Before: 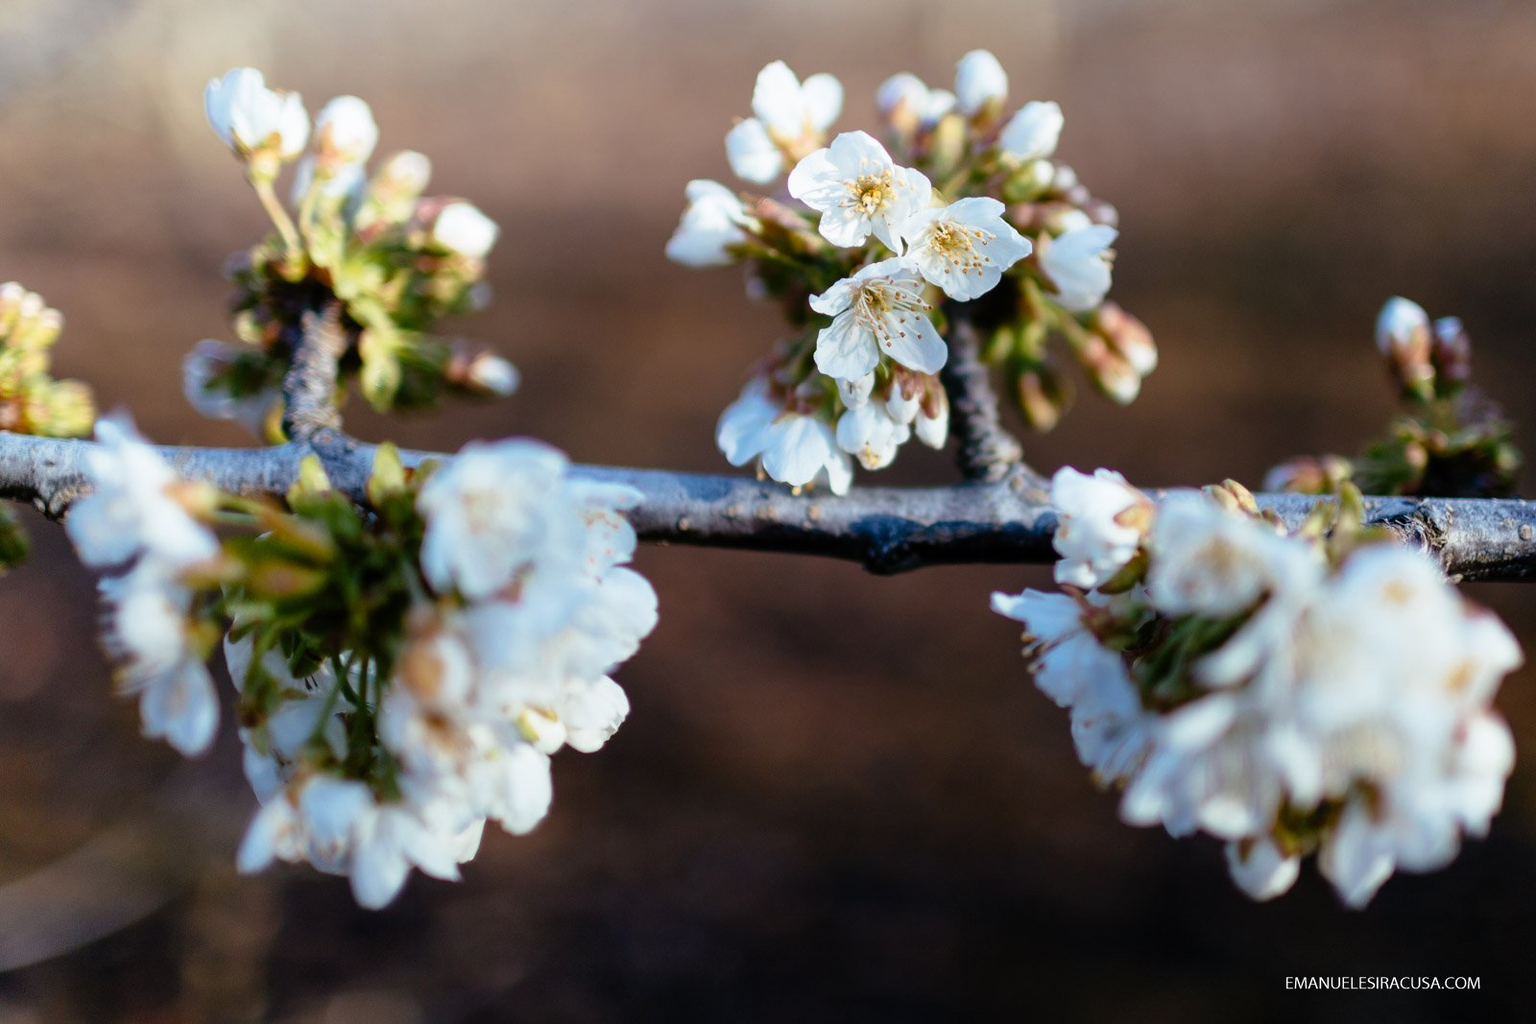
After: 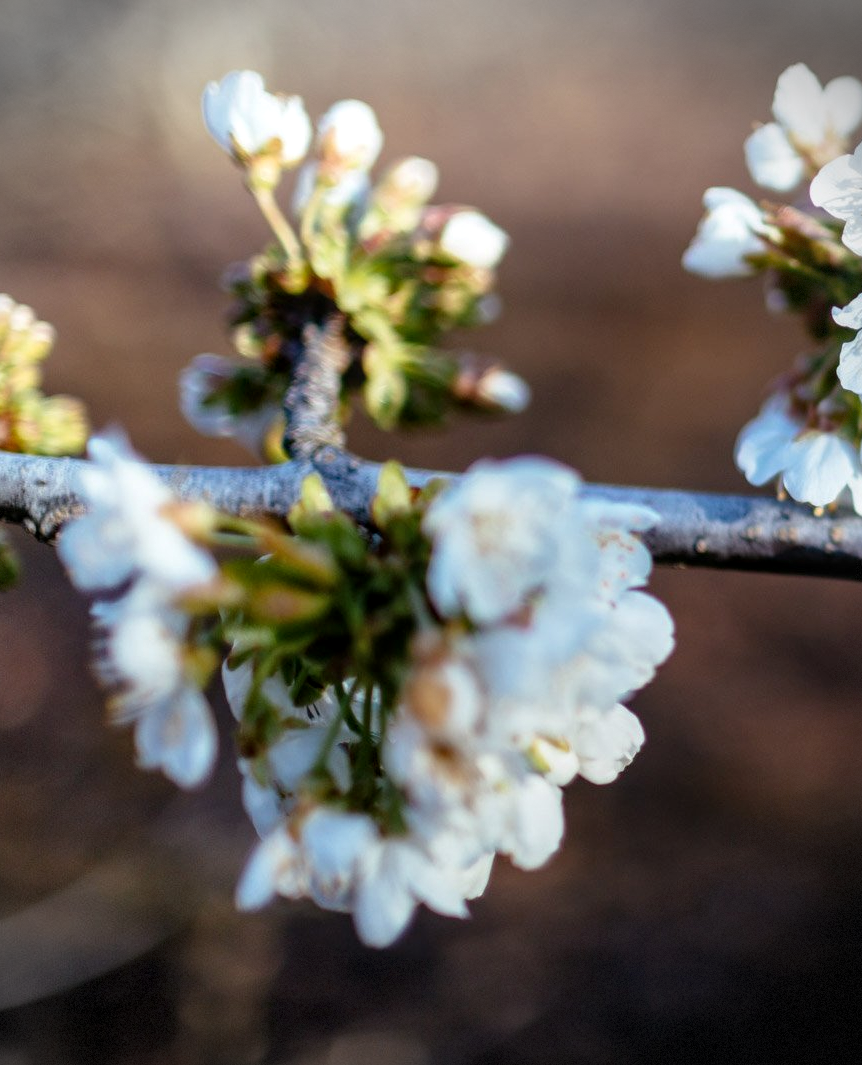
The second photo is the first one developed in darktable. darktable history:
crop: left 0.716%, right 45.298%, bottom 0.083%
vignetting: brightness -0.612, saturation -0.678, dithering 8-bit output
local contrast: on, module defaults
